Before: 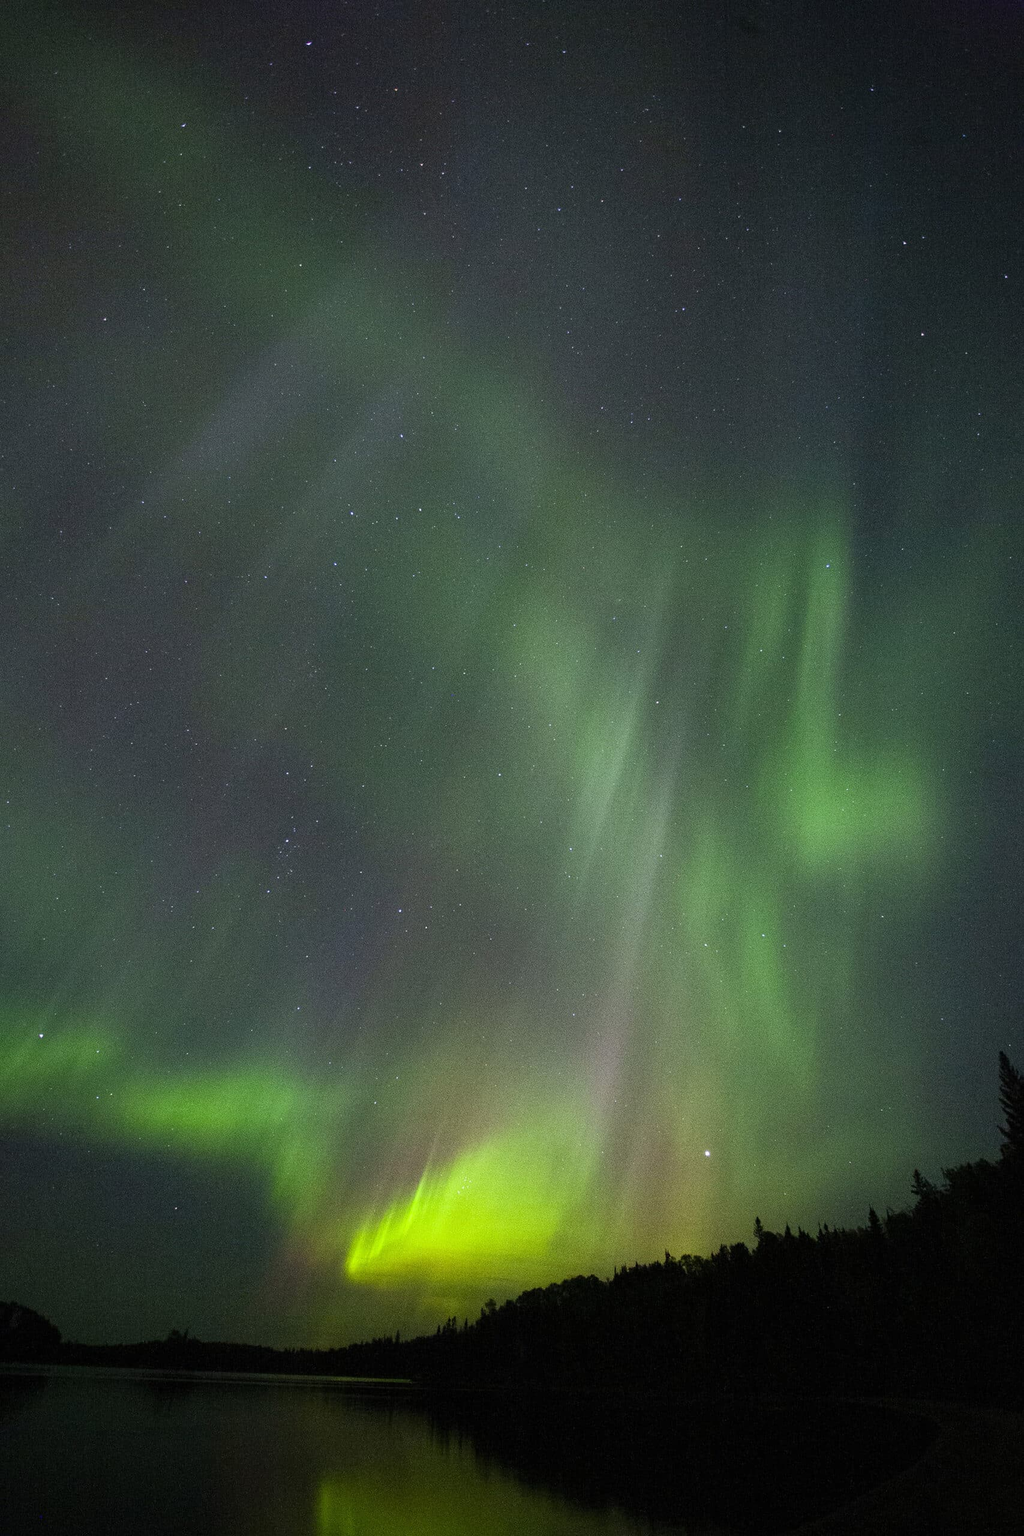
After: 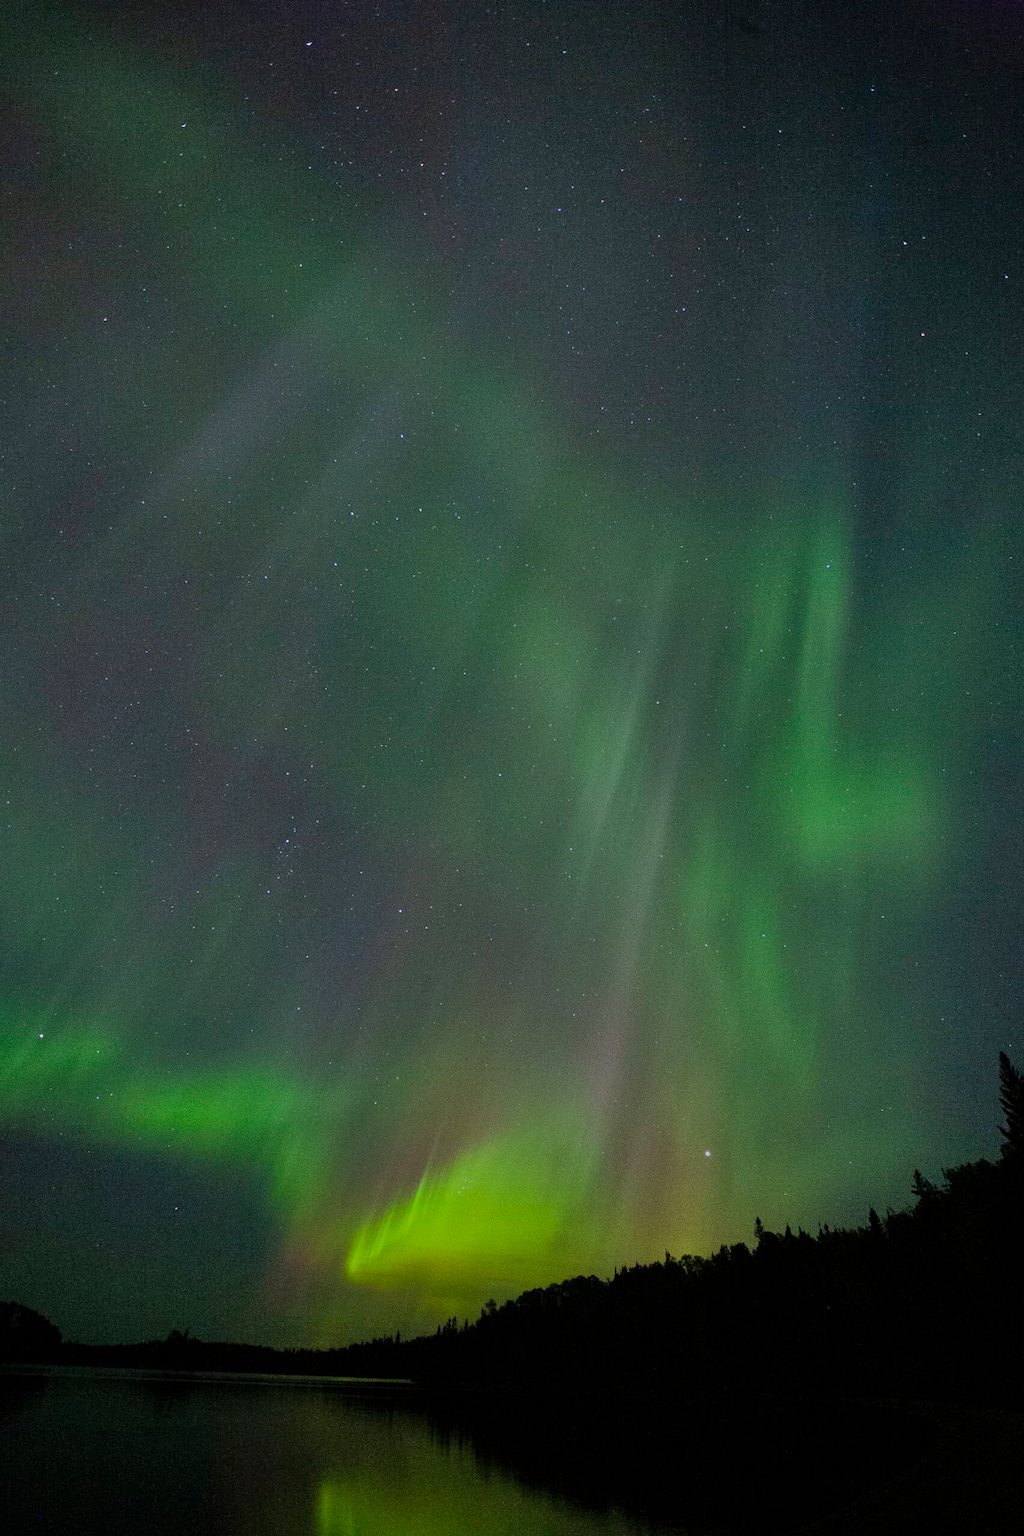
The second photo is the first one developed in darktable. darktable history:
exposure: compensate exposure bias true, compensate highlight preservation false
tone equalizer: -8 EV -0.033 EV, -7 EV 0.033 EV, -6 EV -0.006 EV, -5 EV 0.007 EV, -4 EV -0.05 EV, -3 EV -0.23 EV, -2 EV -0.684 EV, -1 EV -0.984 EV, +0 EV -0.975 EV
shadows and highlights: radius 127.44, shadows 30.52, highlights -30.66, highlights color adjustment 42.49%, low approximation 0.01, soften with gaussian
